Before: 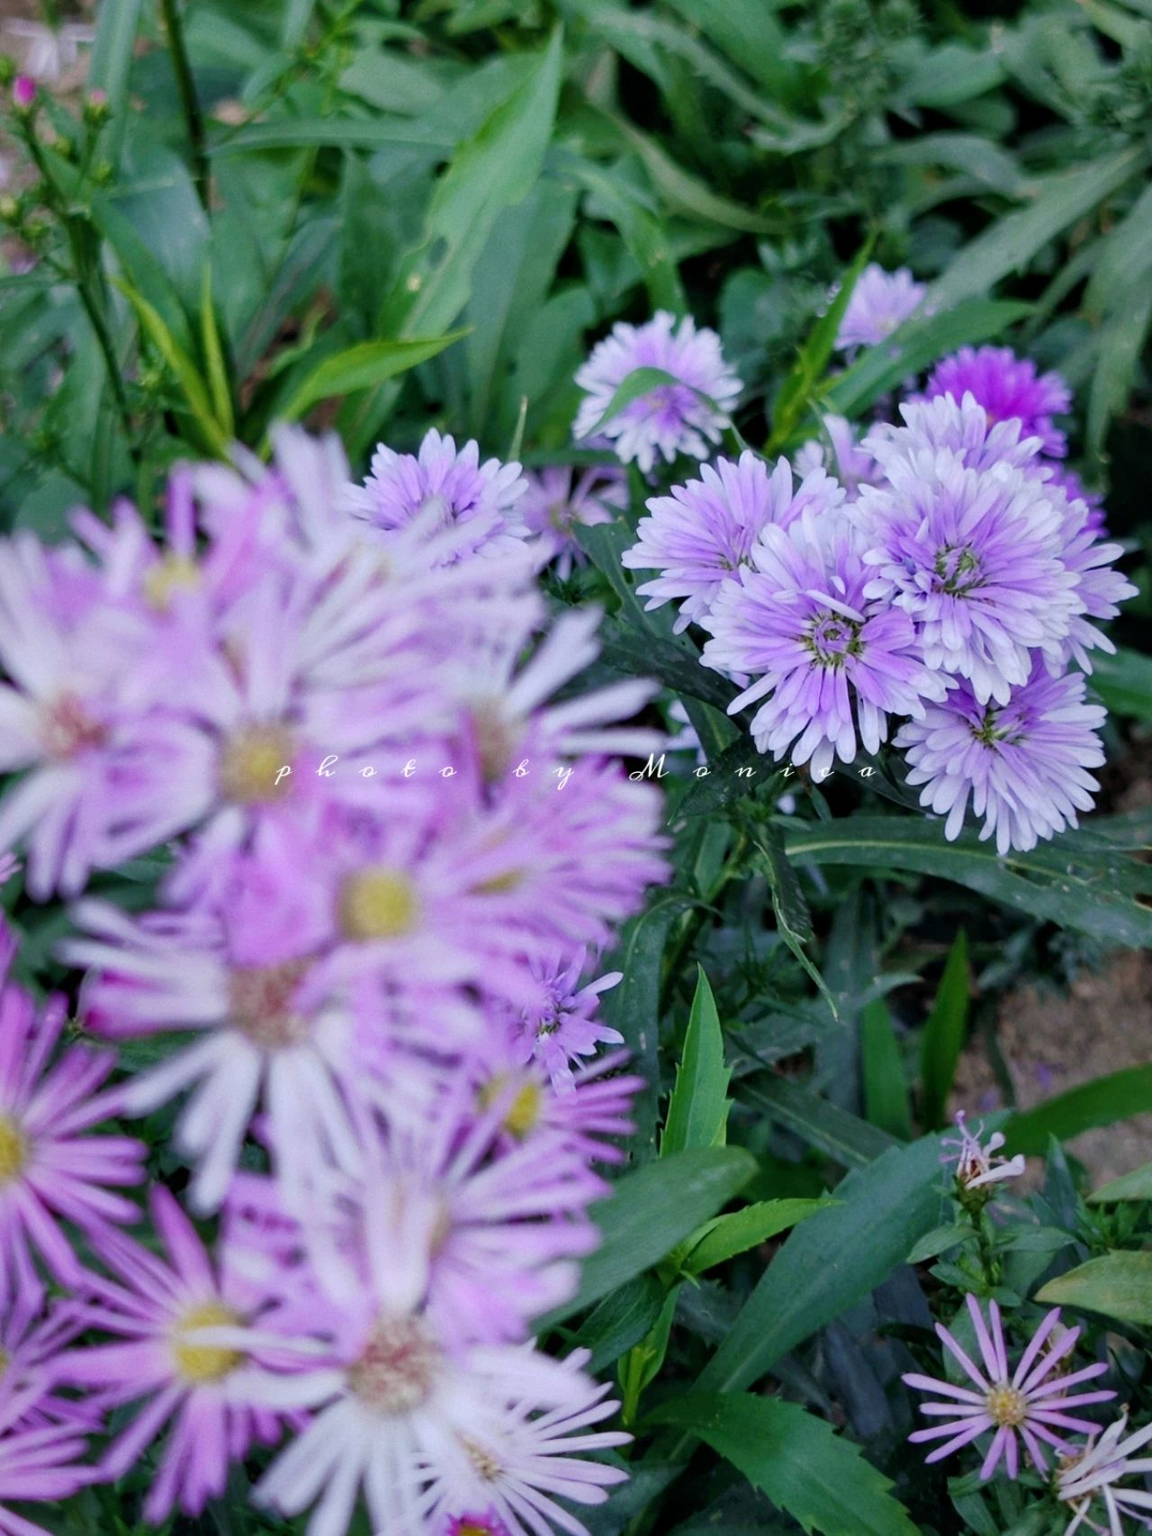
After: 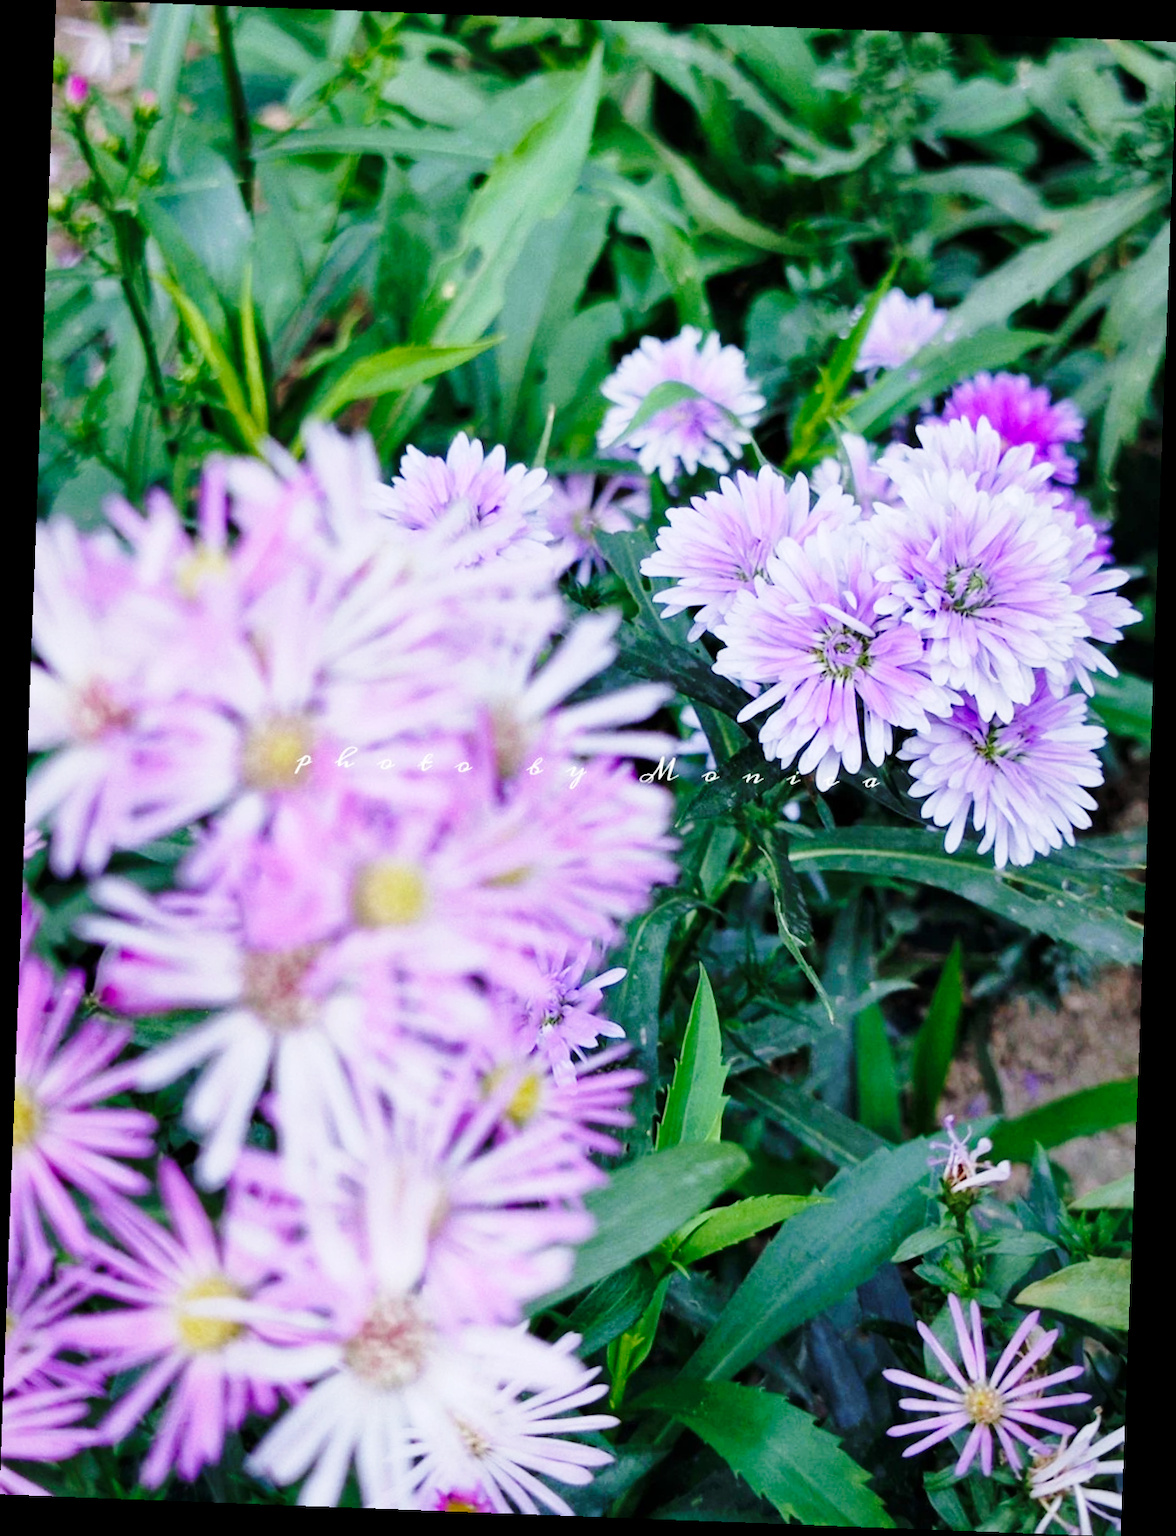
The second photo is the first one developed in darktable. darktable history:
base curve: curves: ch0 [(0, 0) (0.028, 0.03) (0.121, 0.232) (0.46, 0.748) (0.859, 0.968) (1, 1)], preserve colors none
rotate and perspective: rotation 2.17°, automatic cropping off
